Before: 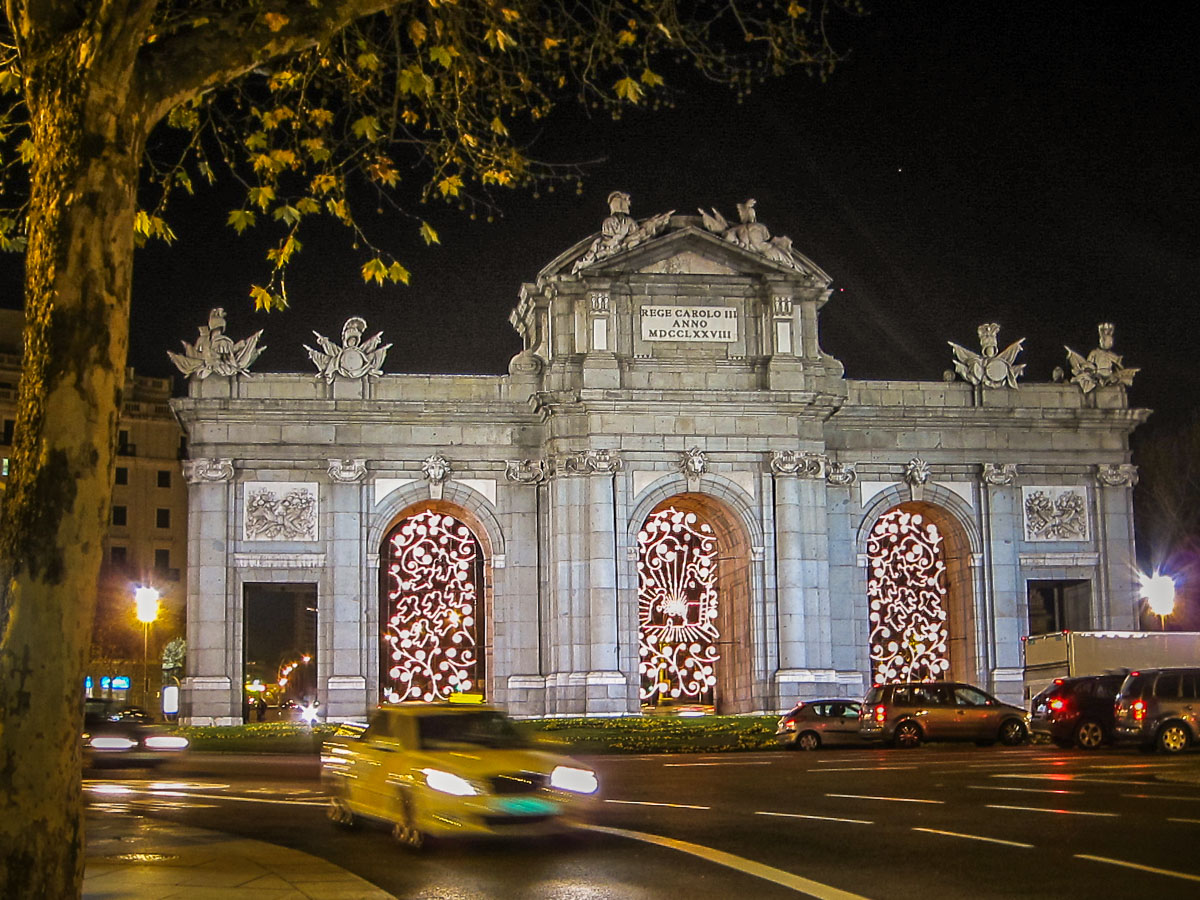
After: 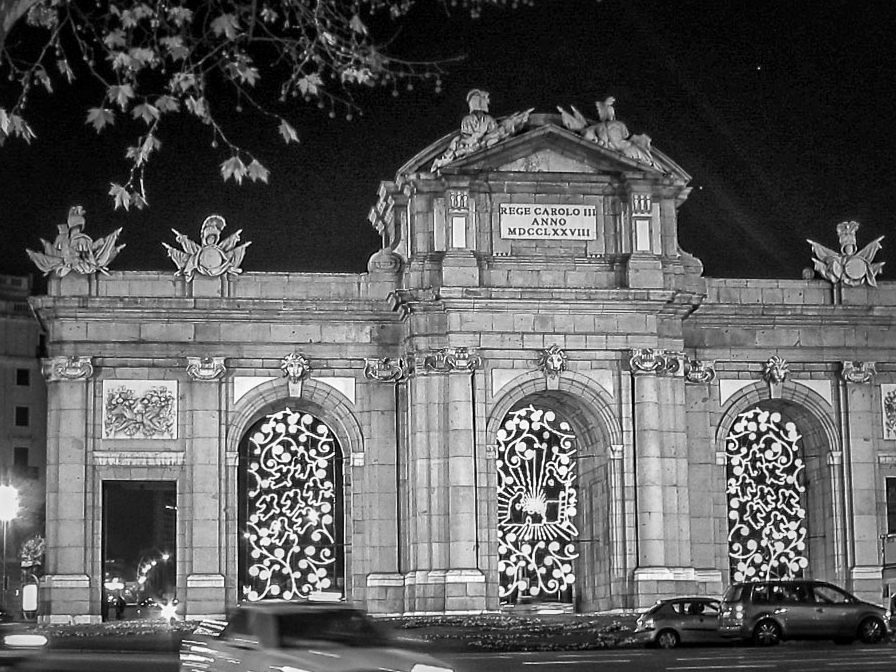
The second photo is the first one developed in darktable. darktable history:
crop and rotate: left 11.831%, top 11.346%, right 13.429%, bottom 13.899%
color balance rgb: perceptual saturation grading › global saturation 20%, perceptual saturation grading › highlights -25%, perceptual saturation grading › shadows 25%
local contrast: mode bilateral grid, contrast 20, coarseness 50, detail 150%, midtone range 0.2
monochrome: on, module defaults
rgb levels: preserve colors max RGB
white balance: red 0.986, blue 1.01
